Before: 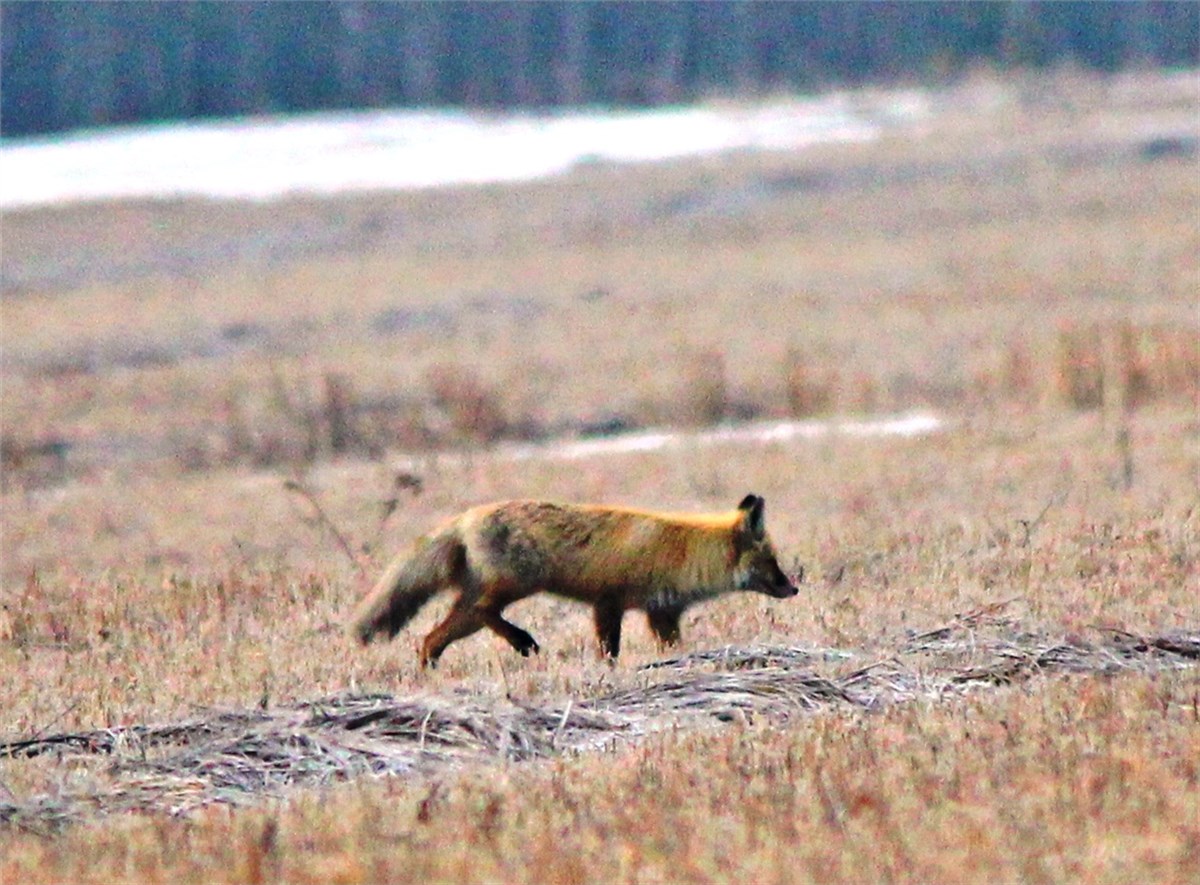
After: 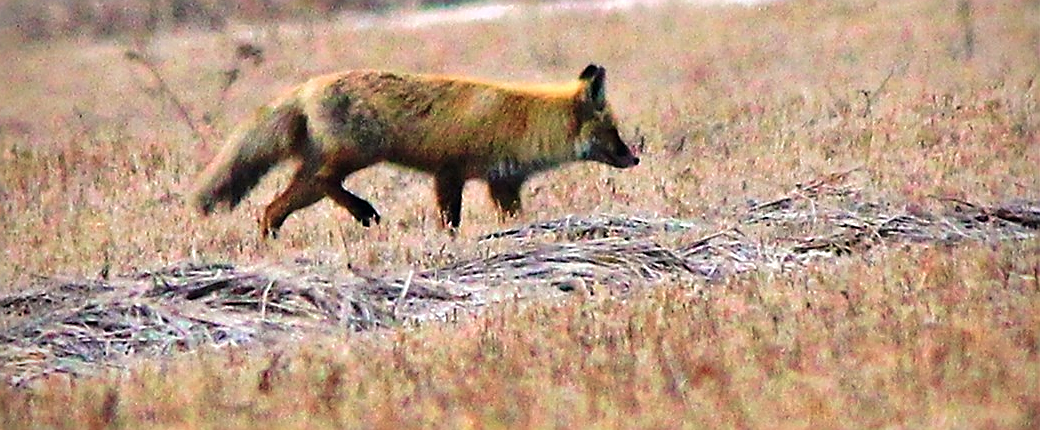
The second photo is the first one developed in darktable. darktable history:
crop and rotate: left 13.317%, top 48.601%, bottom 2.76%
vignetting: brightness -0.608, saturation 0.002
sharpen: radius 1.358, amount 1.265, threshold 0.743
velvia: on, module defaults
